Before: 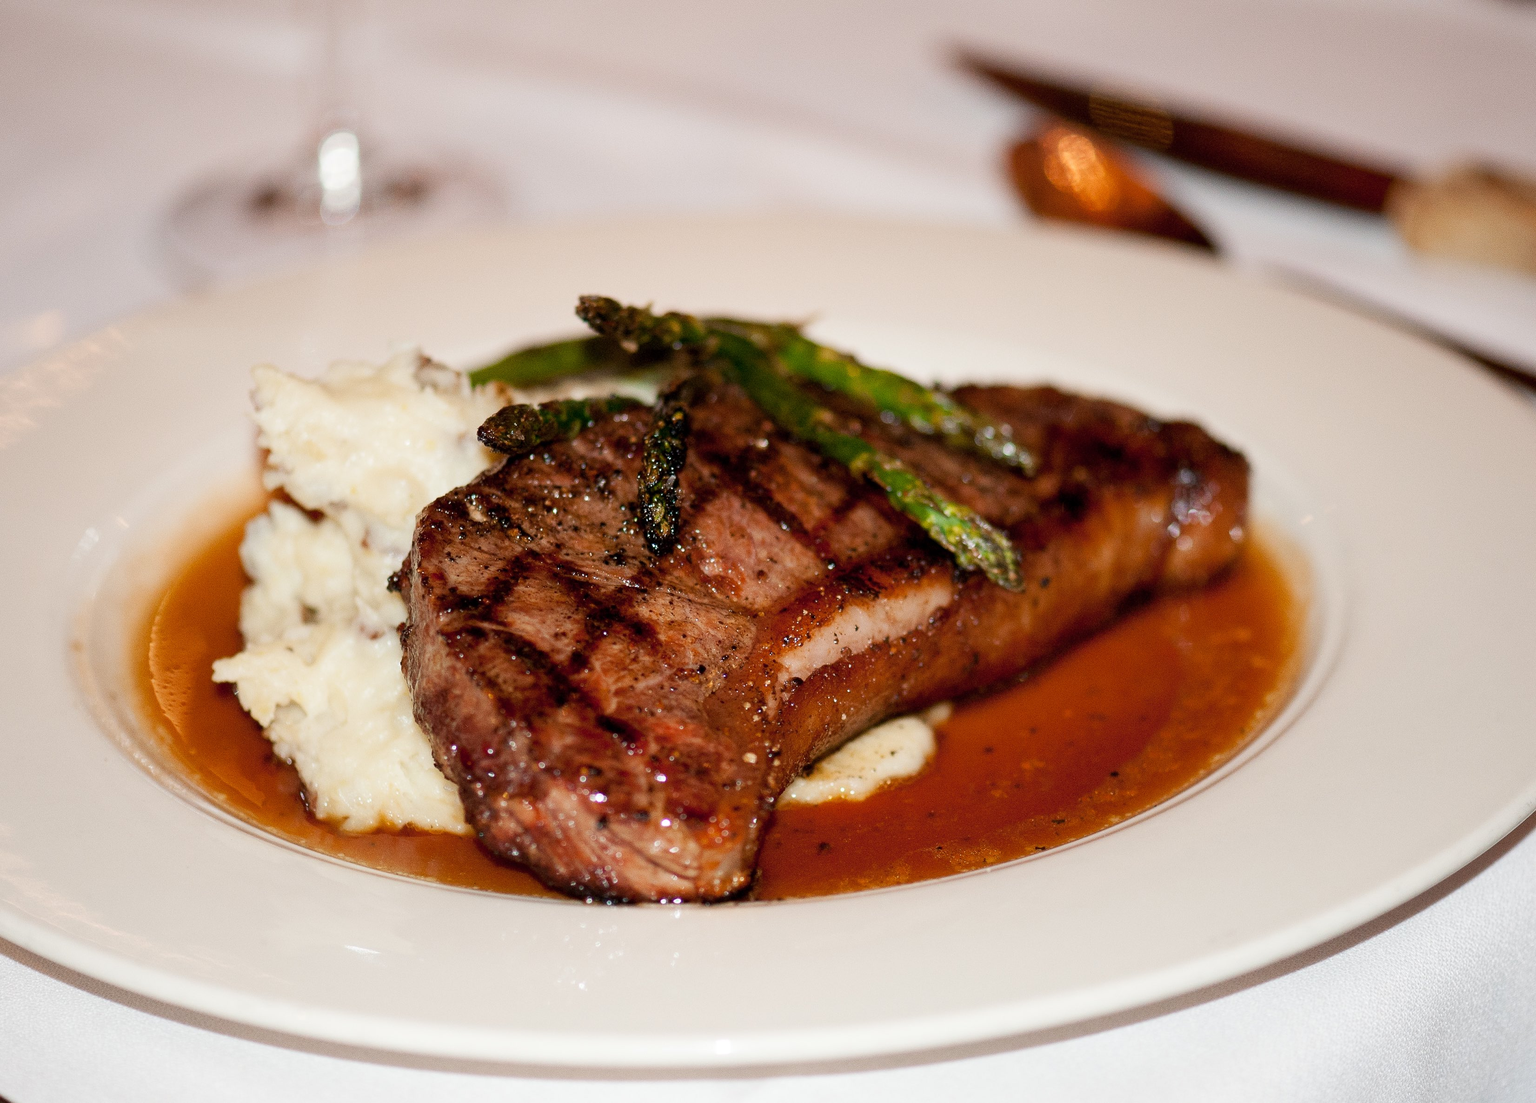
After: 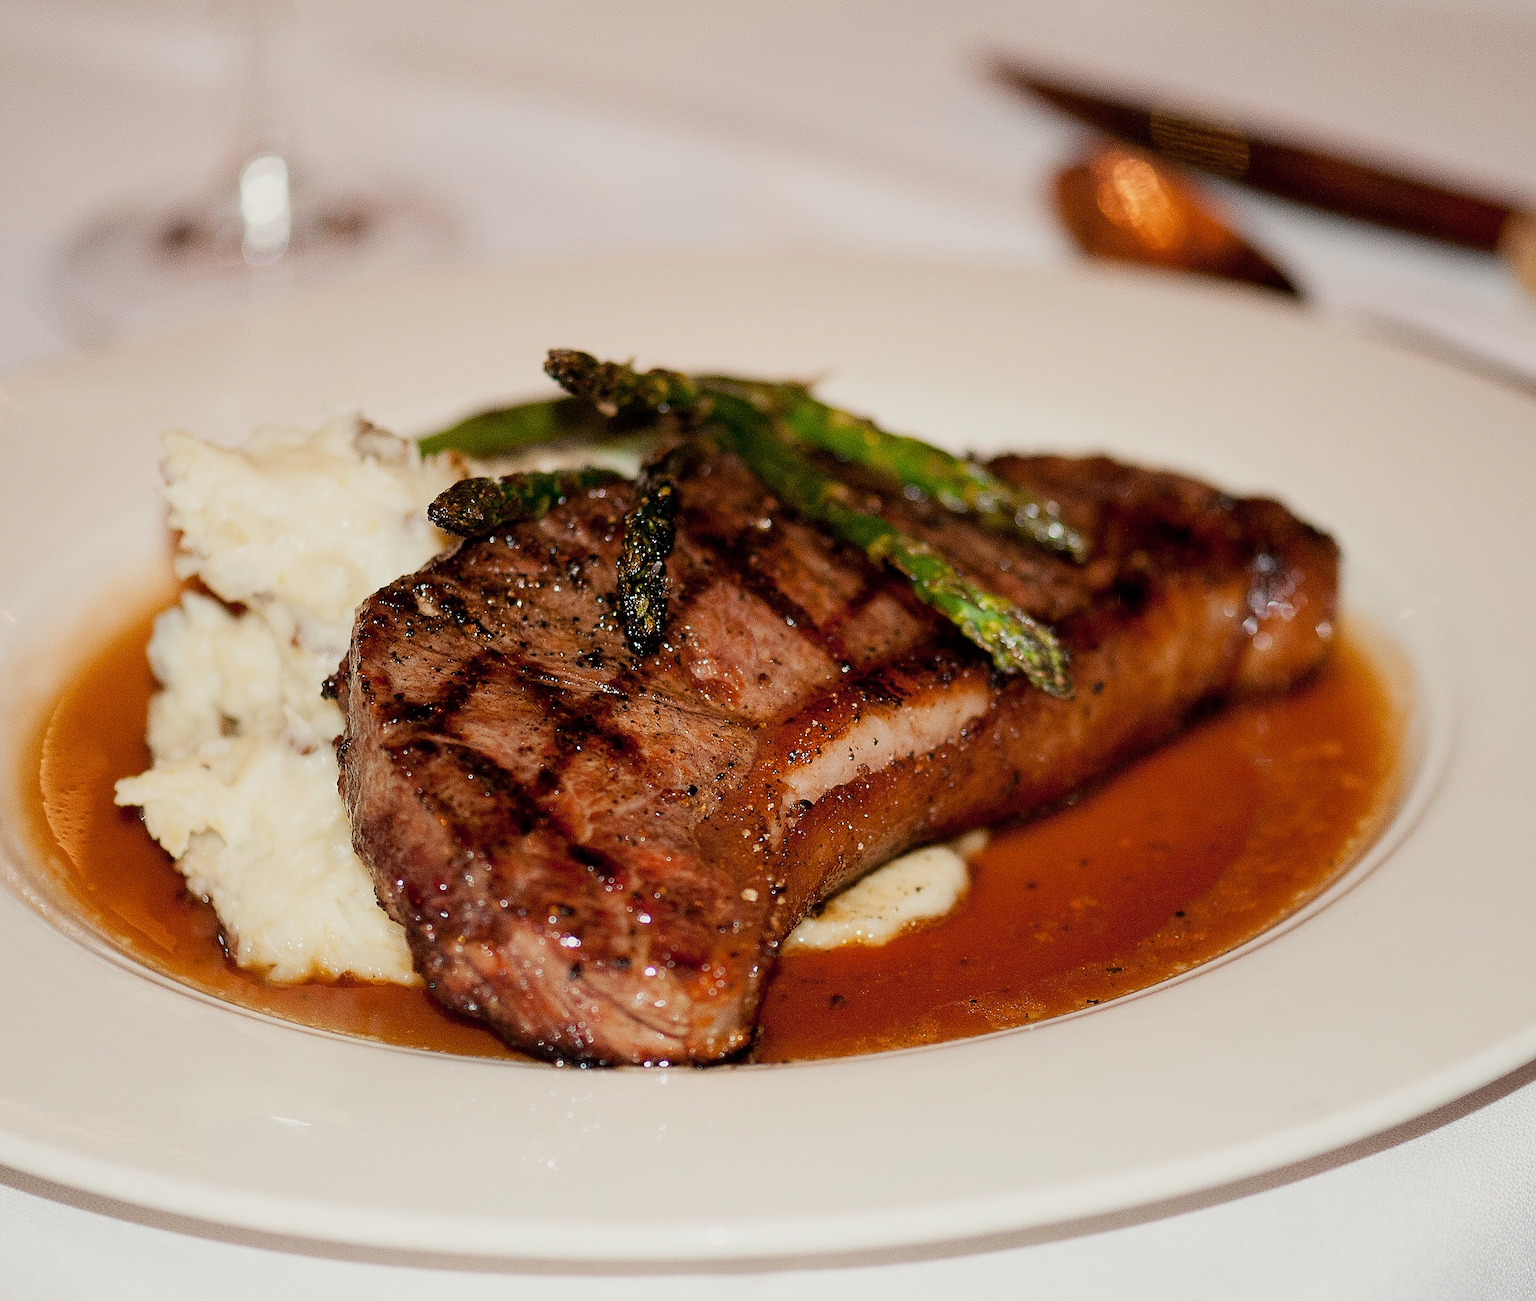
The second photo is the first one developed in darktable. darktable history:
filmic rgb: black relative exposure -14.12 EV, white relative exposure 3.38 EV, hardness 7.87, contrast 0.997
crop: left 7.52%, right 7.788%
color correction: highlights b* 2.94
sharpen: radius 1.368, amount 1.233, threshold 0.649
